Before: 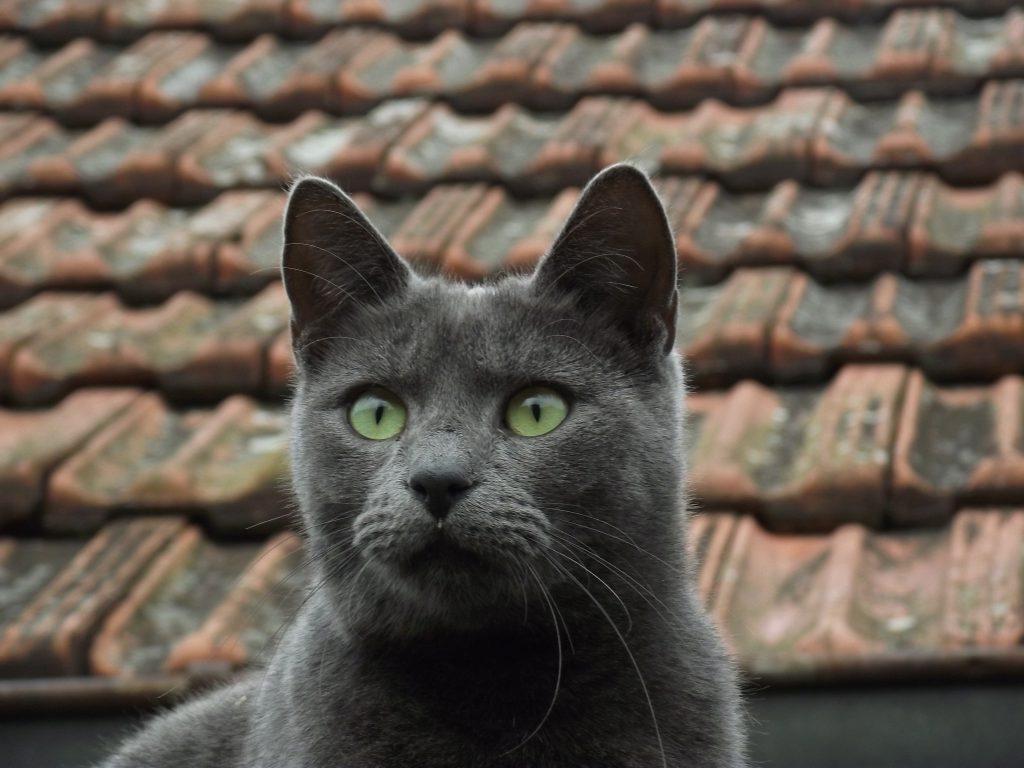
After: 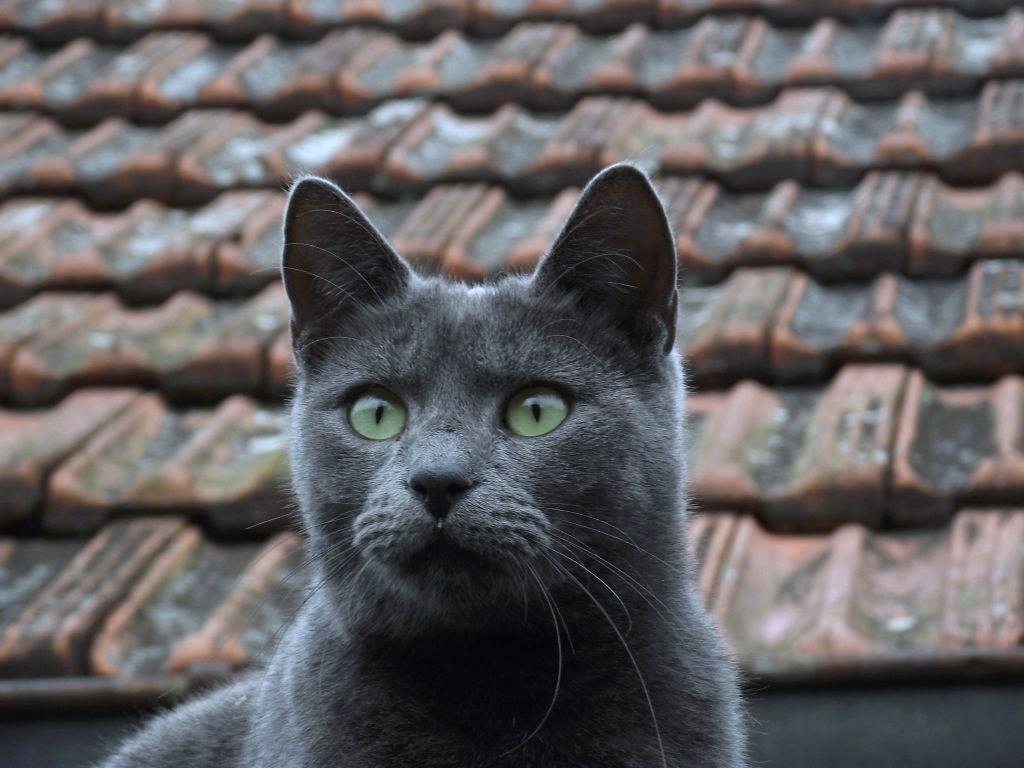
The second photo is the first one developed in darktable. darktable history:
color zones: curves: ch0 [(0.018, 0.548) (0.197, 0.654) (0.425, 0.447) (0.605, 0.658) (0.732, 0.579)]; ch1 [(0.105, 0.531) (0.224, 0.531) (0.386, 0.39) (0.618, 0.456) (0.732, 0.456) (0.956, 0.421)]; ch2 [(0.039, 0.583) (0.215, 0.465) (0.399, 0.544) (0.465, 0.548) (0.614, 0.447) (0.724, 0.43) (0.882, 0.623) (0.956, 0.632)]
white balance: red 0.948, green 1.02, blue 1.176
